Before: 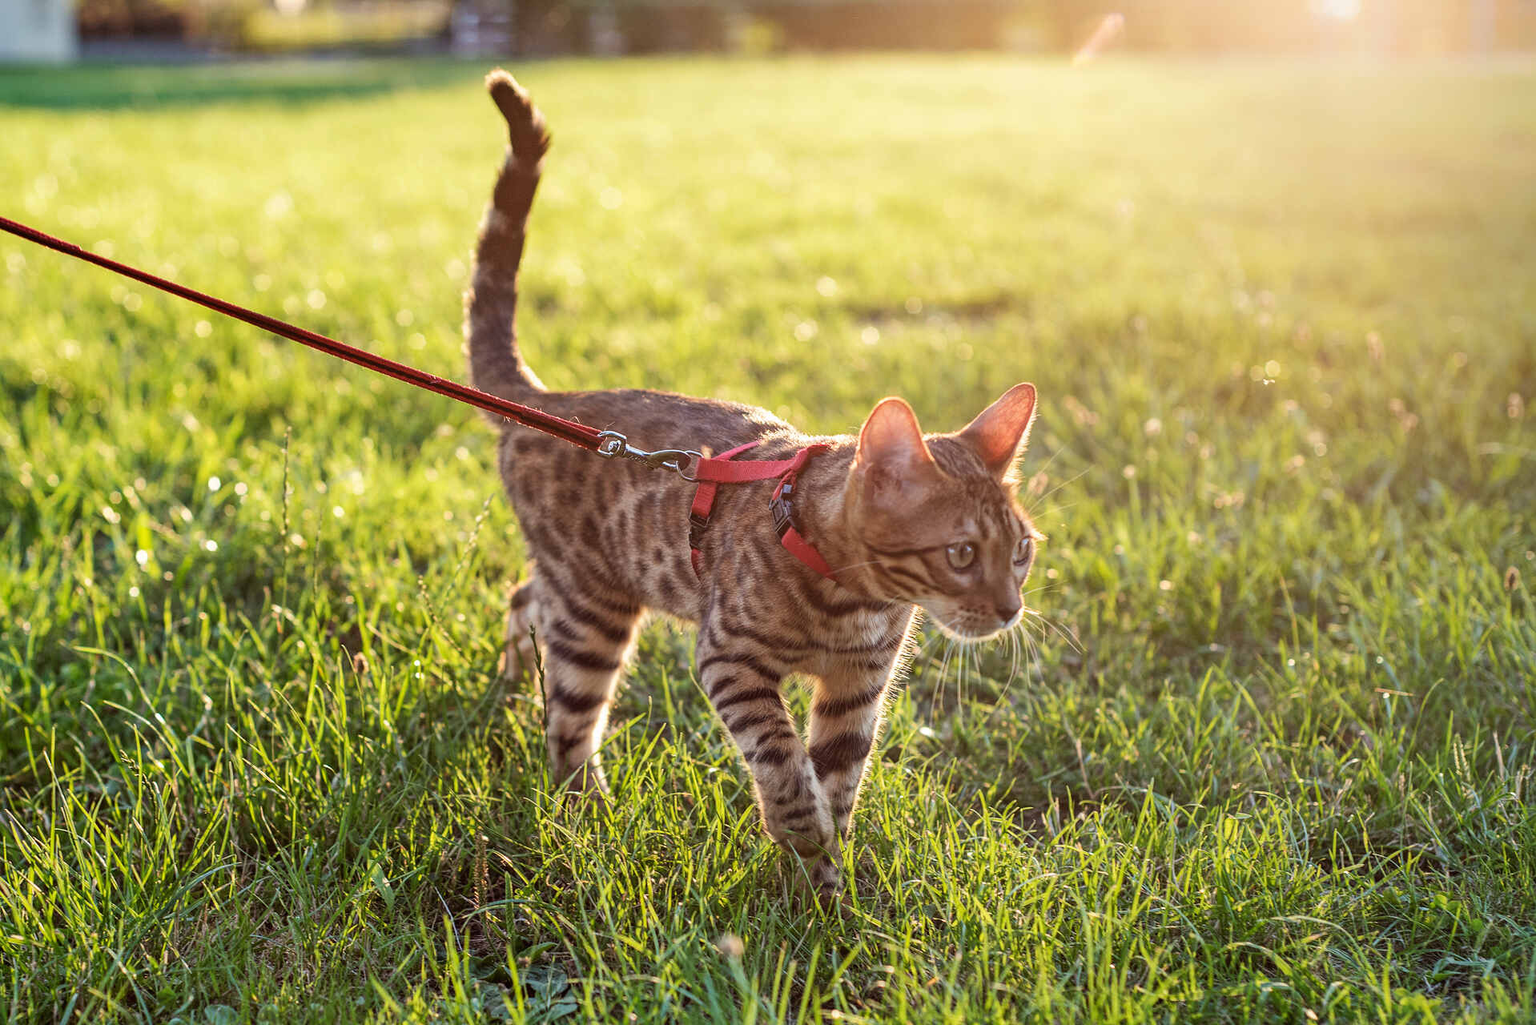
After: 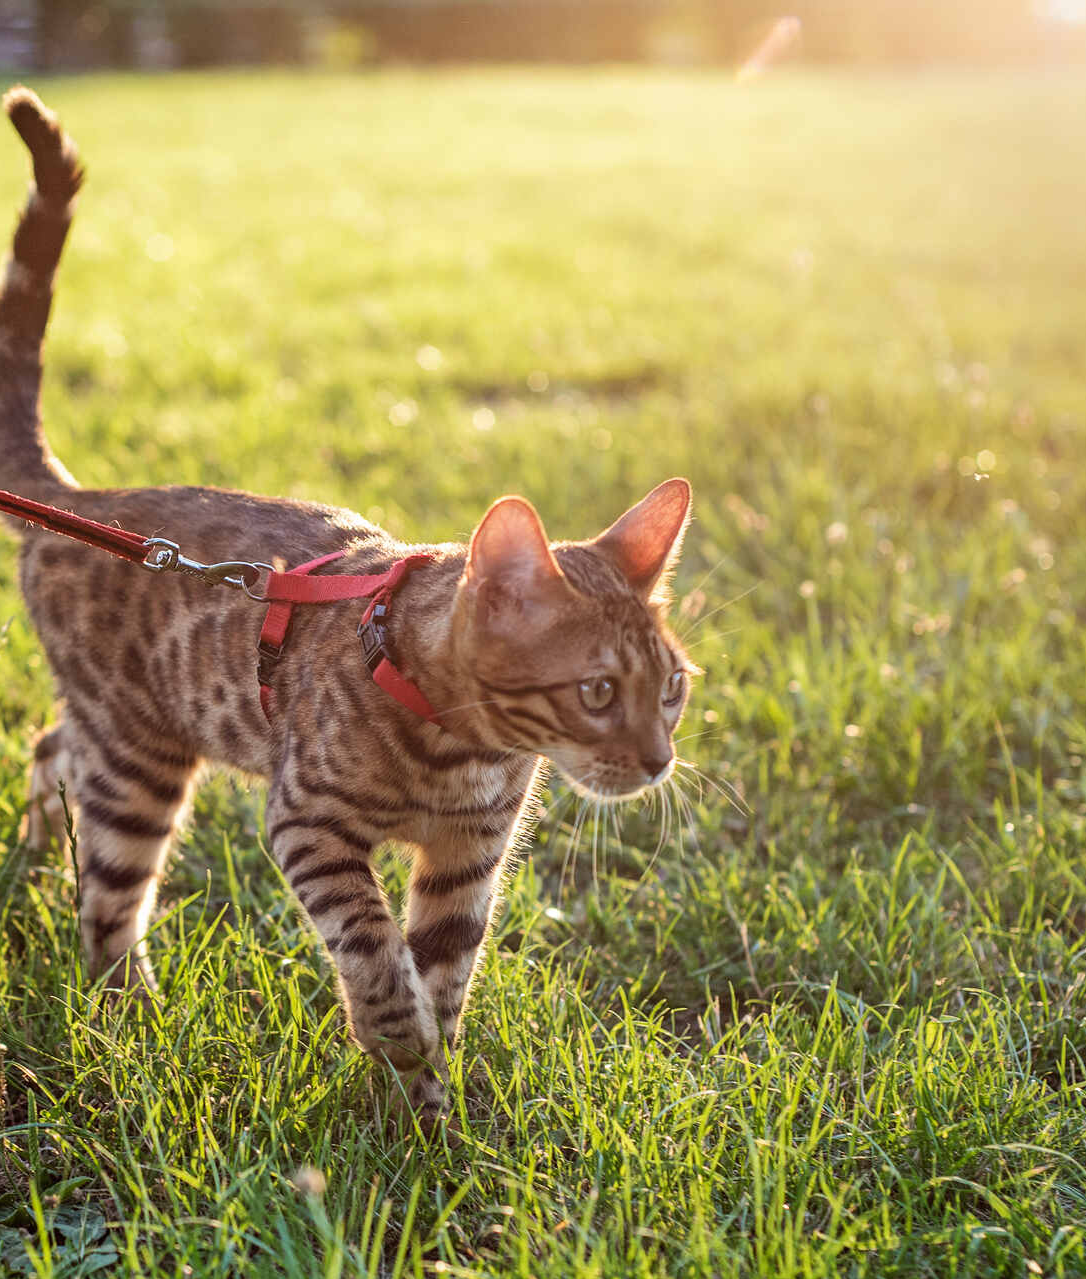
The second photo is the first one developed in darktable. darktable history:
white balance: emerald 1
crop: left 31.458%, top 0%, right 11.876%
